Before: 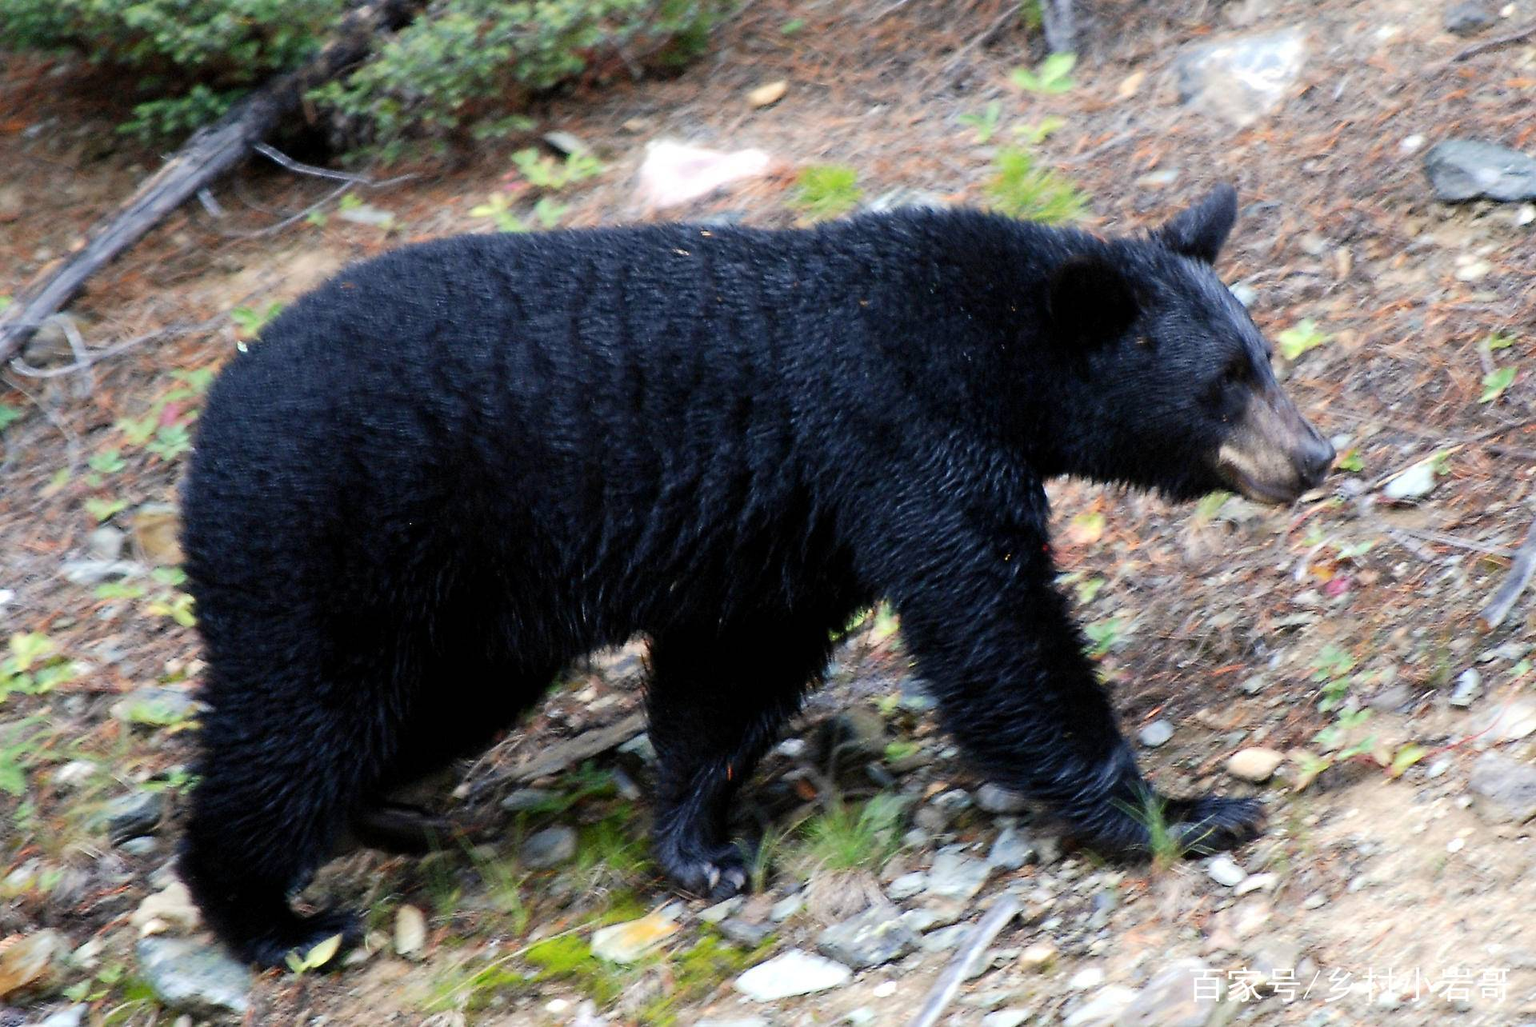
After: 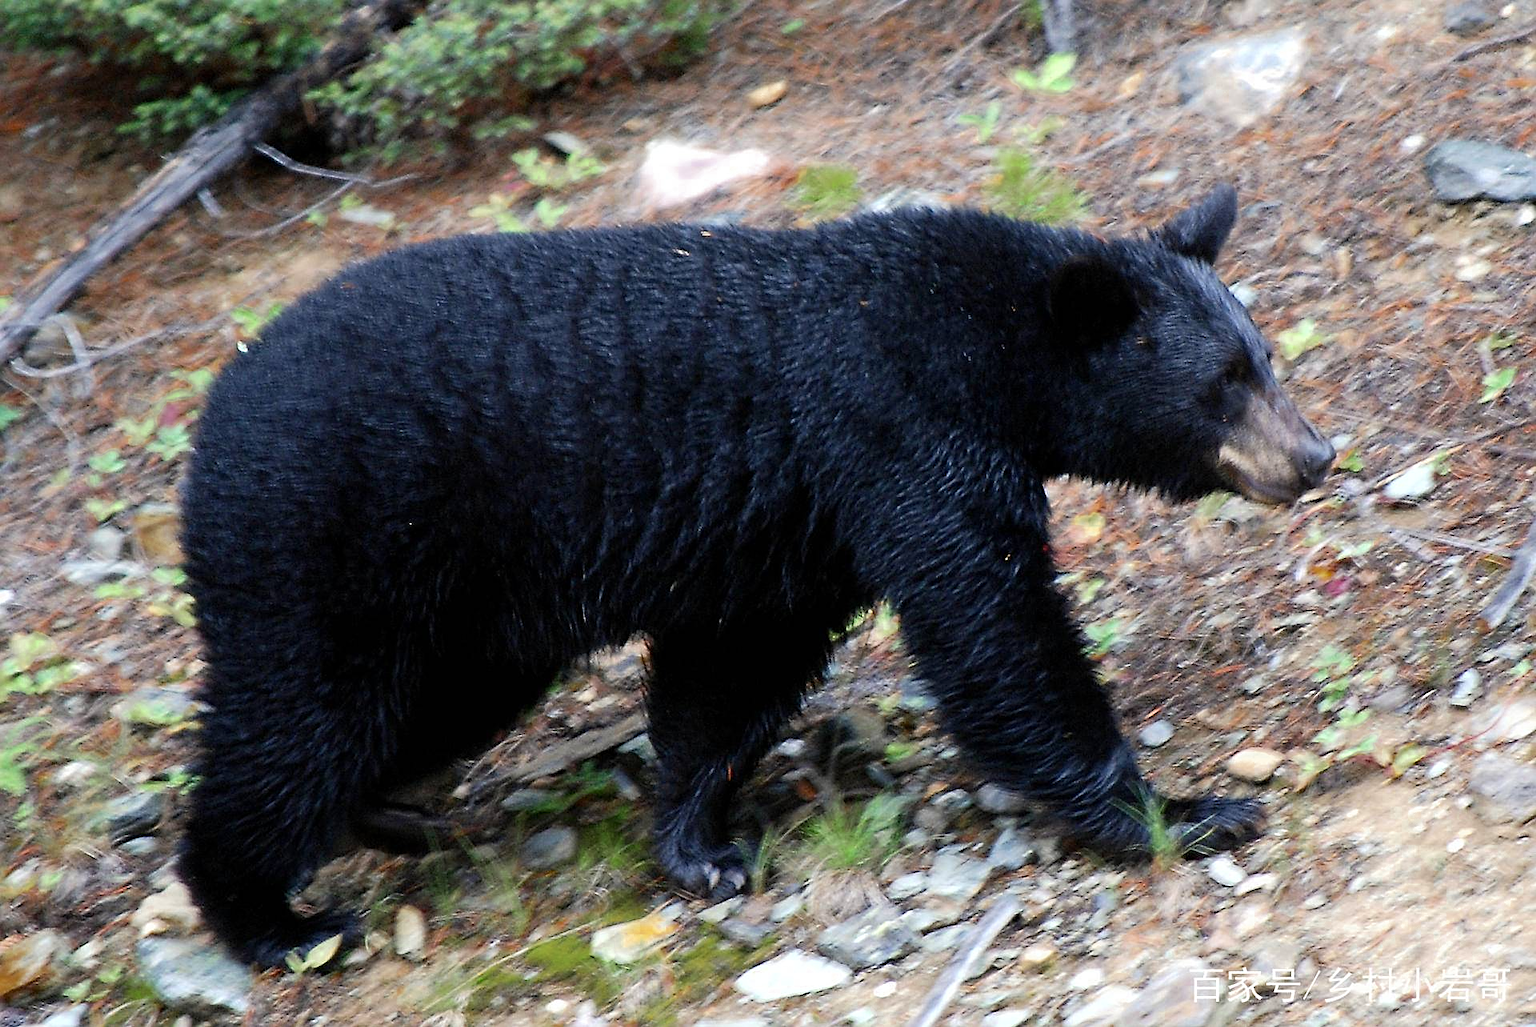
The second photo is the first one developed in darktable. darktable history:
sharpen: on, module defaults
color zones: curves: ch0 [(0.11, 0.396) (0.195, 0.36) (0.25, 0.5) (0.303, 0.412) (0.357, 0.544) (0.75, 0.5) (0.967, 0.328)]; ch1 [(0, 0.468) (0.112, 0.512) (0.202, 0.6) (0.25, 0.5) (0.307, 0.352) (0.357, 0.544) (0.75, 0.5) (0.963, 0.524)]
